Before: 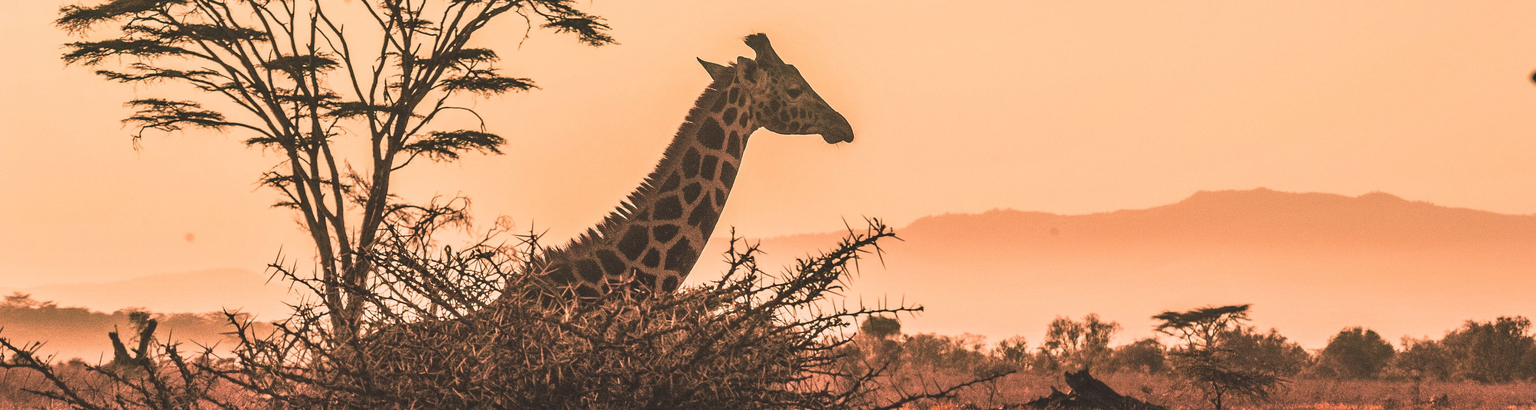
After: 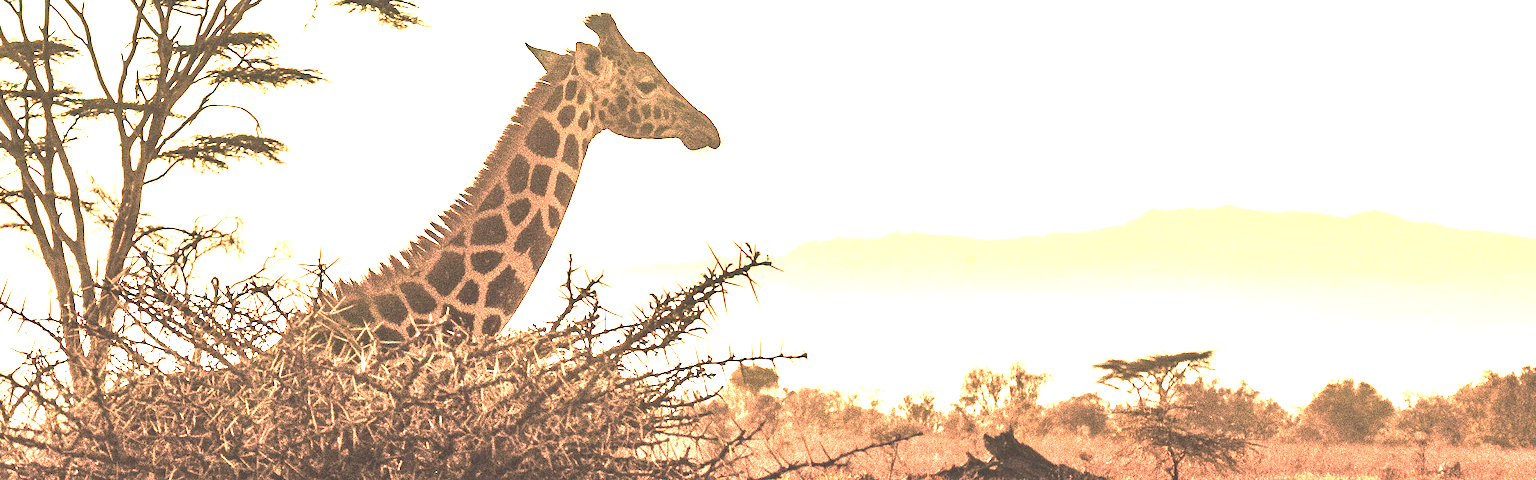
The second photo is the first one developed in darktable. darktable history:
crop and rotate: left 17.959%, top 5.771%, right 1.742%
exposure: black level correction 0.005, exposure 2.084 EV, compensate highlight preservation false
